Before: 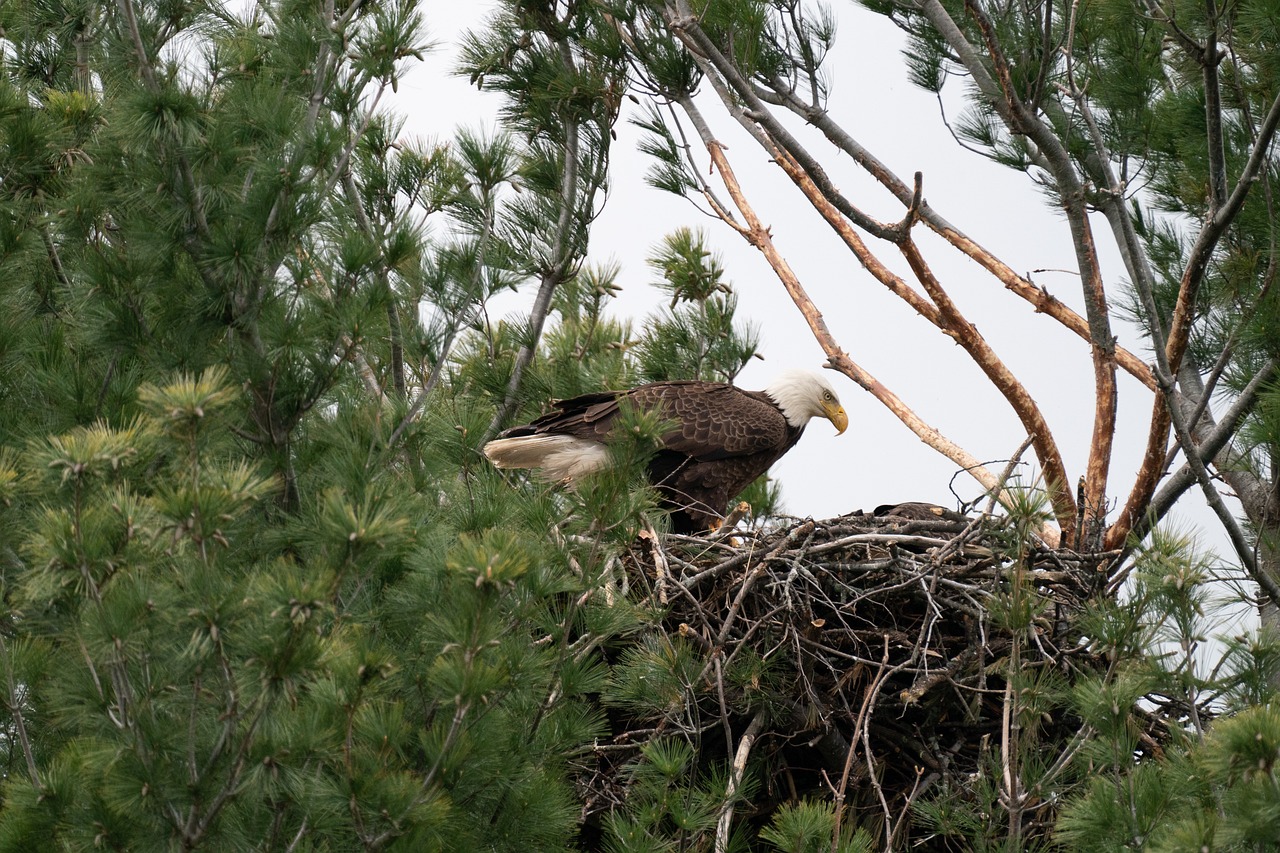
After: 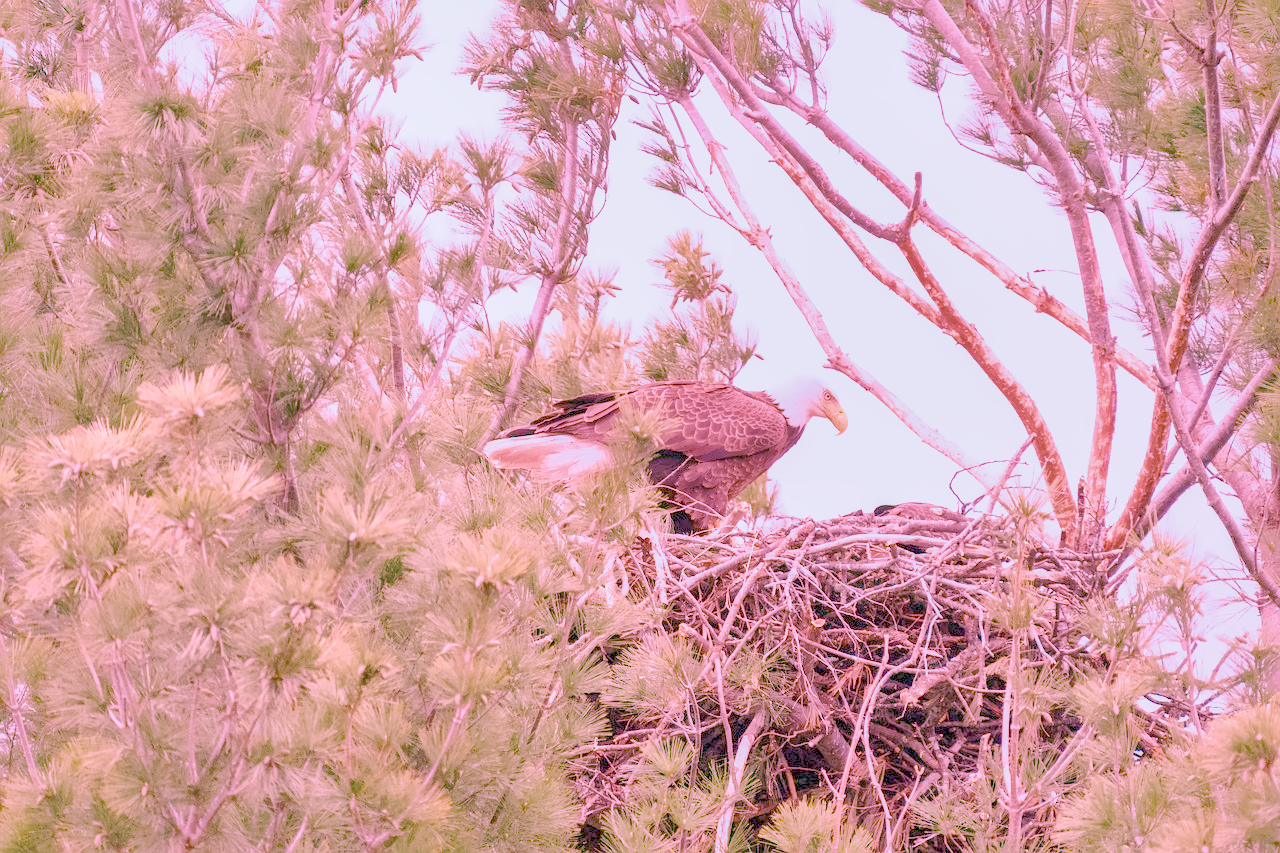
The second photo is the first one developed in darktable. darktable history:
local contrast: on, module defaults
color calibration: illuminant as shot in camera, x 0.358, y 0.373, temperature 4628.91 K
color balance rgb: perceptual saturation grading › global saturation 20%, perceptual saturation grading › highlights -25%, perceptual saturation grading › shadows 25%
denoise (profiled): preserve shadows 1.52, scattering 0.002, a [-1, 0, 0], compensate highlight preservation false
exposure: black level correction 0, exposure 1.1 EV, compensate exposure bias true, compensate highlight preservation false
haze removal: compatibility mode true, adaptive false
highlight reconstruction: on, module defaults
hot pixels: on, module defaults
lens correction: scale 1, crop 1, focal 16, aperture 5.6, distance 1000, camera "Canon EOS RP", lens "Canon RF 16mm F2.8 STM"
shadows and highlights: on, module defaults
white balance: red 2.229, blue 1.46
velvia: on, module defaults
filmic rgb: black relative exposure -7.65 EV, white relative exposure 4.56 EV, hardness 3.61, contrast 1.05
